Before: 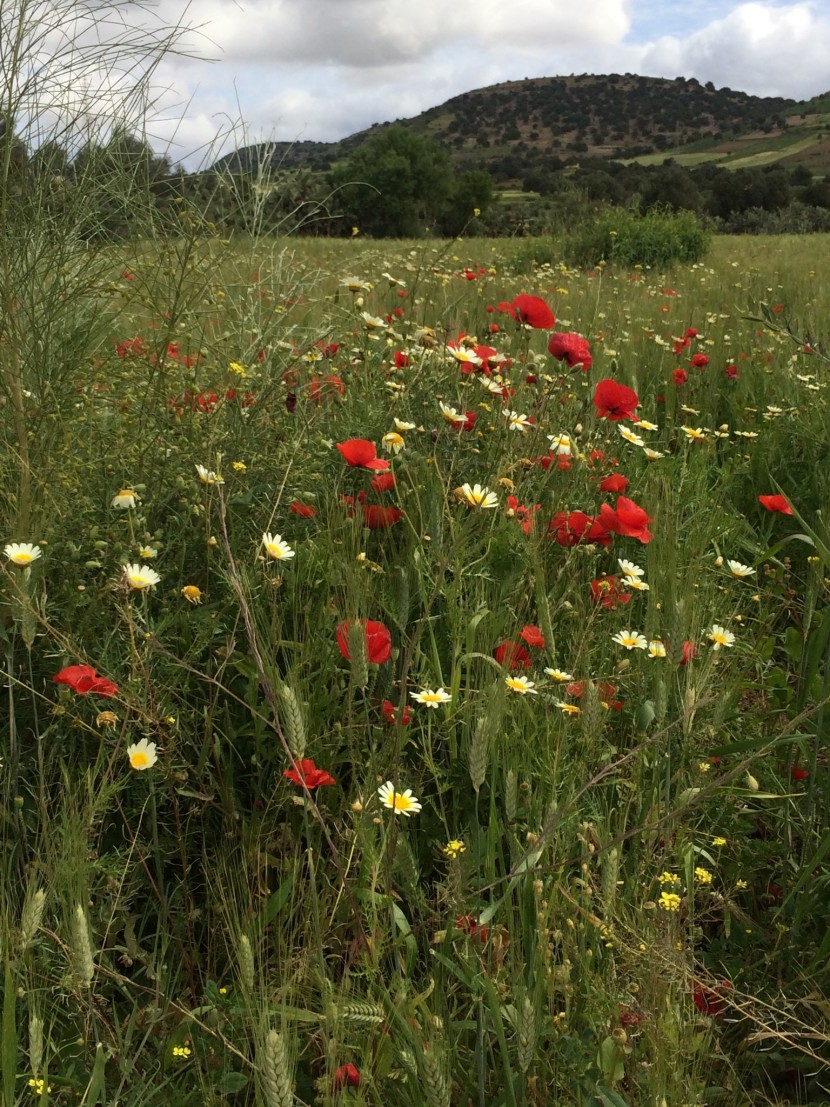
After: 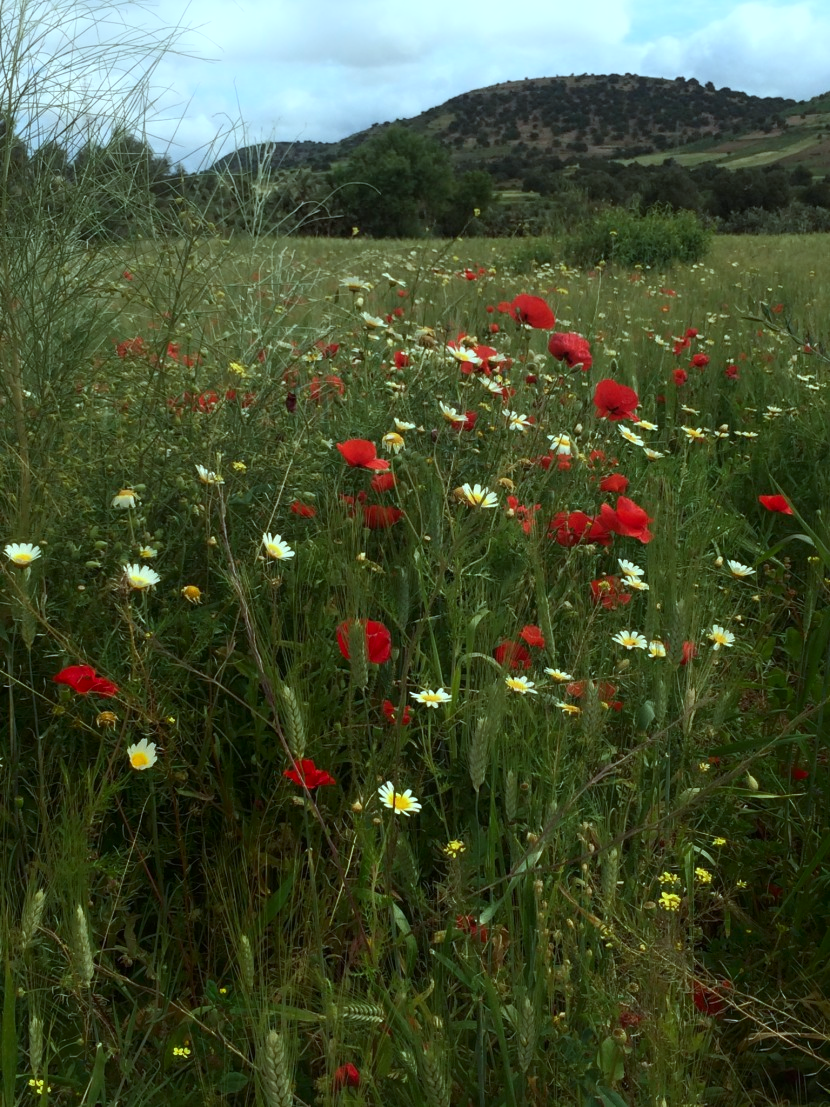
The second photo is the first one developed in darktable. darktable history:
shadows and highlights: shadows -54.3, highlights 86.09, soften with gaussian
color correction: highlights a* -11.71, highlights b* -15.58
tone equalizer: on, module defaults
